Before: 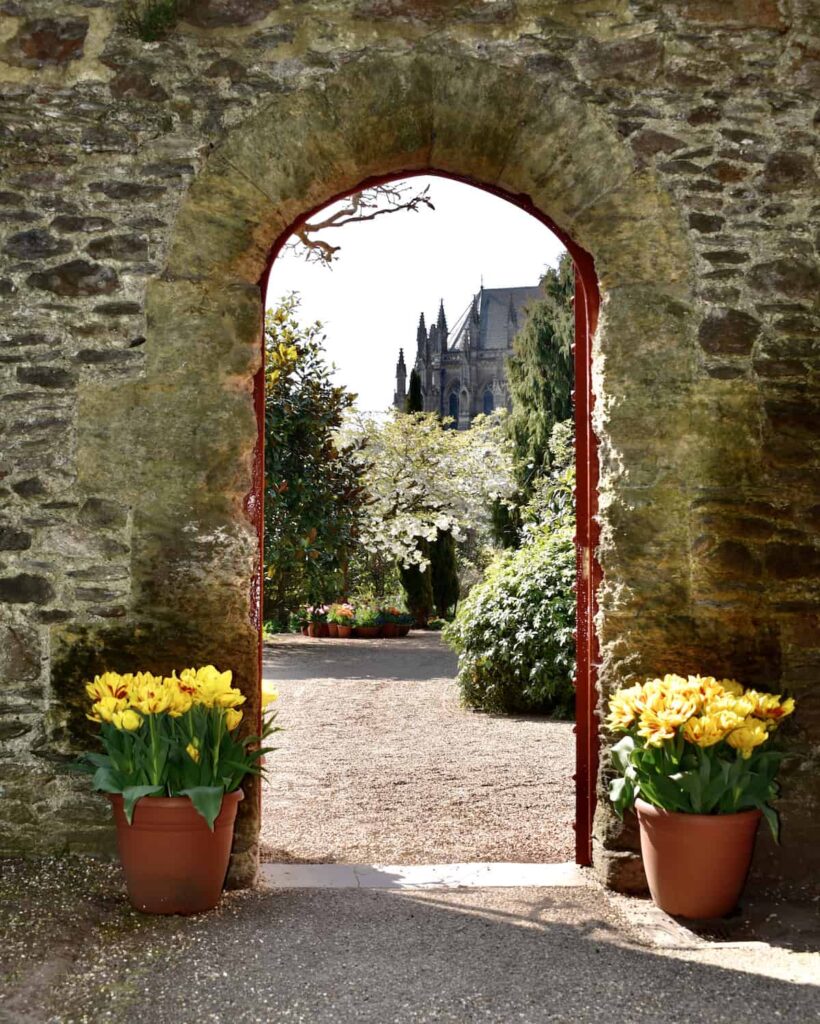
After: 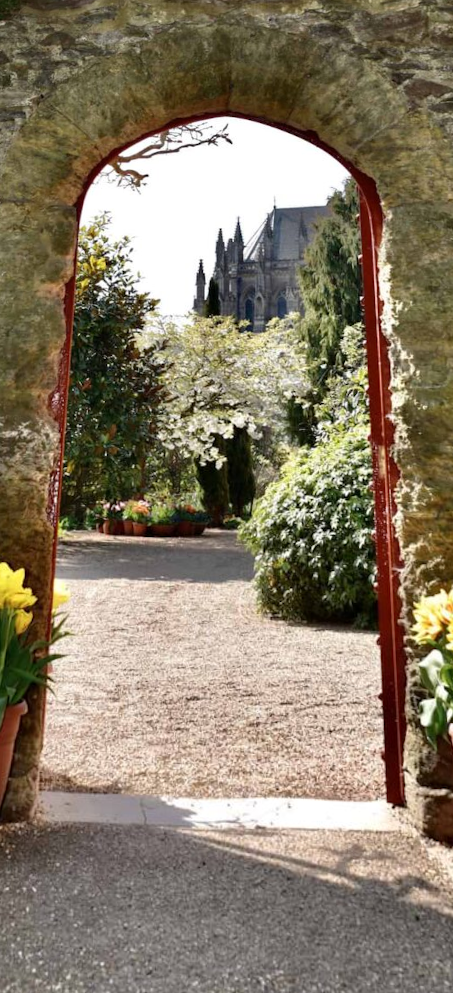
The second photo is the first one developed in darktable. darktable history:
crop and rotate: left 17.732%, right 15.423%
rotate and perspective: rotation 0.72°, lens shift (vertical) -0.352, lens shift (horizontal) -0.051, crop left 0.152, crop right 0.859, crop top 0.019, crop bottom 0.964
